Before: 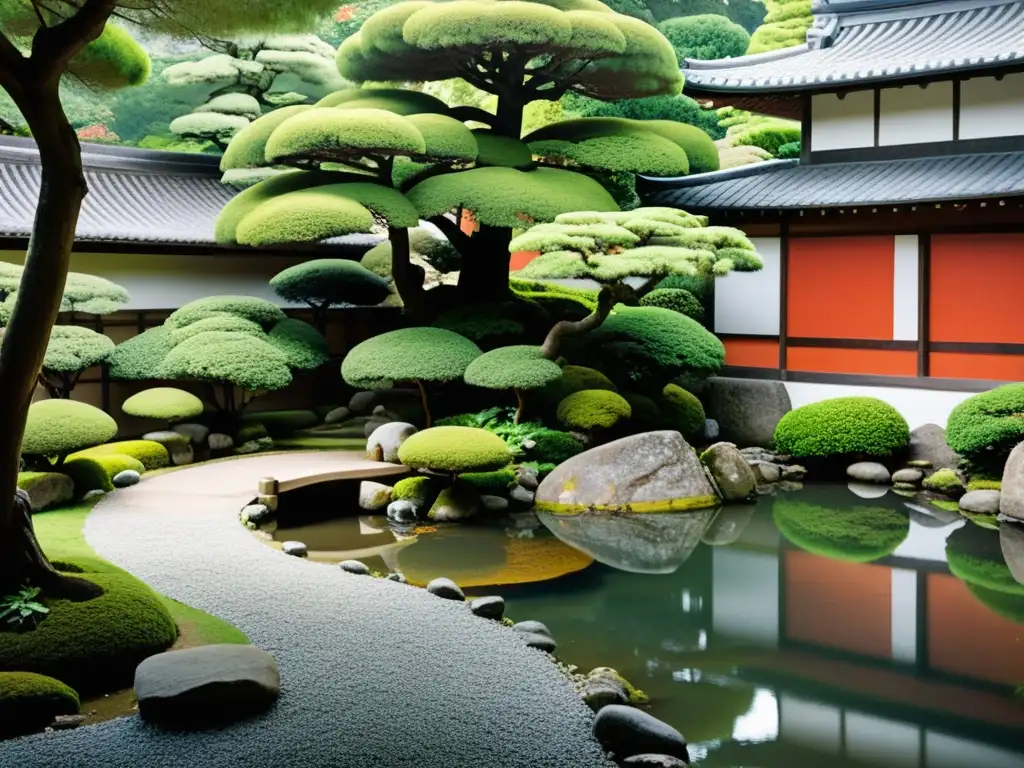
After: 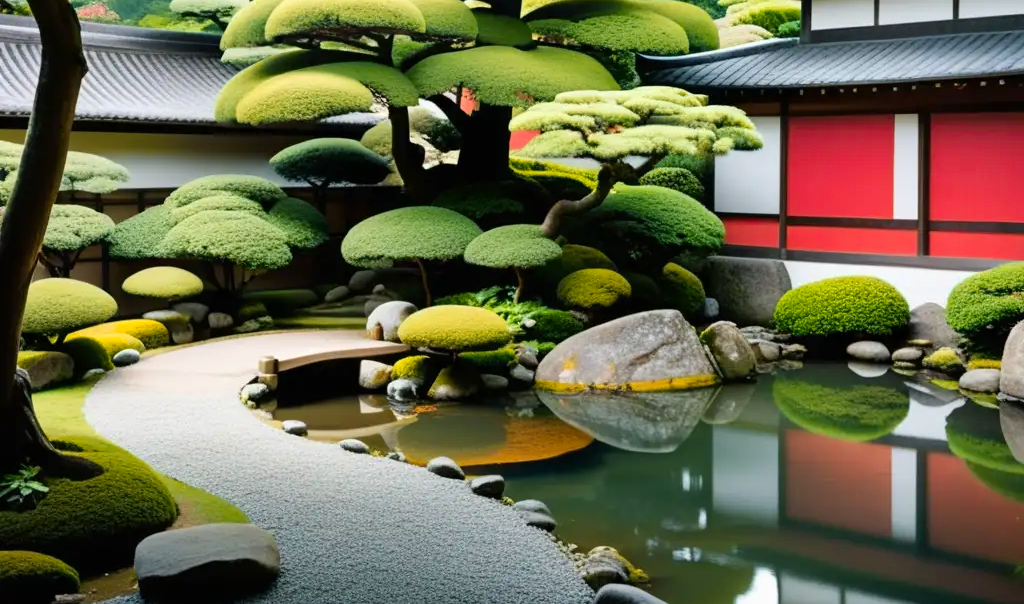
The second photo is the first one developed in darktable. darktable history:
crop and rotate: top 15.774%, bottom 5.506%
color zones: curves: ch1 [(0.239, 0.552) (0.75, 0.5)]; ch2 [(0.25, 0.462) (0.749, 0.457)], mix 25.94%
